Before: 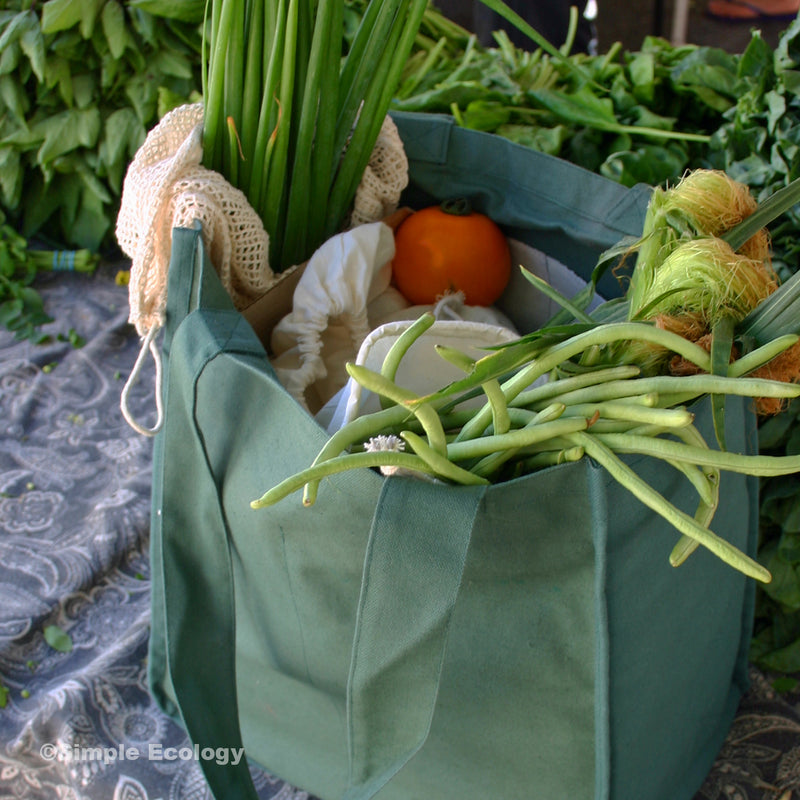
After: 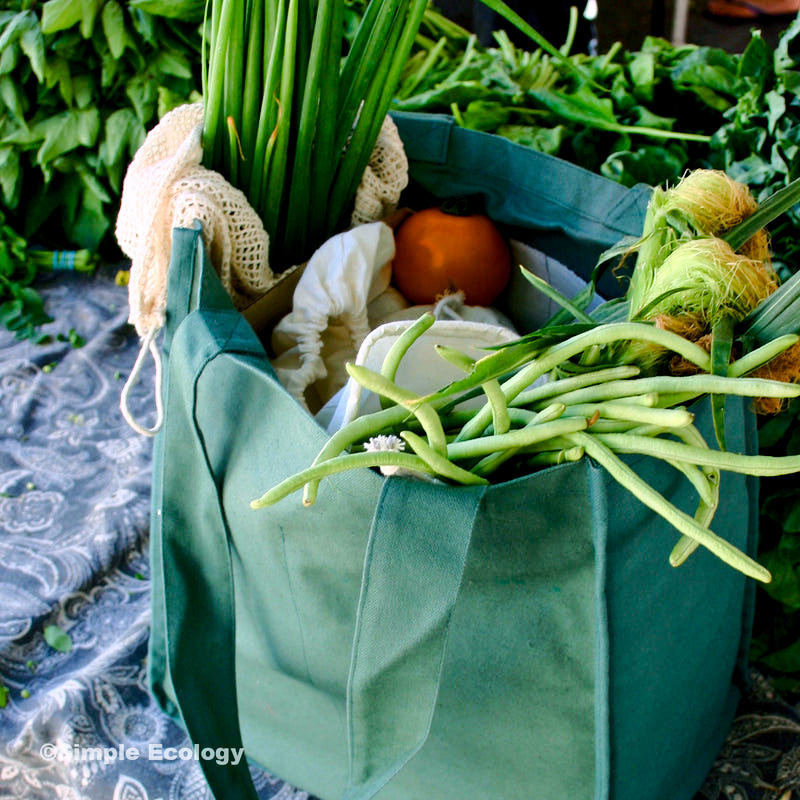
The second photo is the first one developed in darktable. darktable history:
color balance rgb: power › luminance -7.613%, power › chroma 1.119%, power › hue 217.1°, highlights gain › chroma 0.251%, highlights gain › hue 331.52°, global offset › luminance -0.878%, linear chroma grading › global chroma 3.495%, perceptual saturation grading › global saturation 20%, perceptual saturation grading › highlights -50.037%, perceptual saturation grading › shadows 30.863%
base curve: curves: ch0 [(0, 0) (0.028, 0.03) (0.121, 0.232) (0.46, 0.748) (0.859, 0.968) (1, 1)], exposure shift 0.01
exposure: compensate exposure bias true, compensate highlight preservation false
